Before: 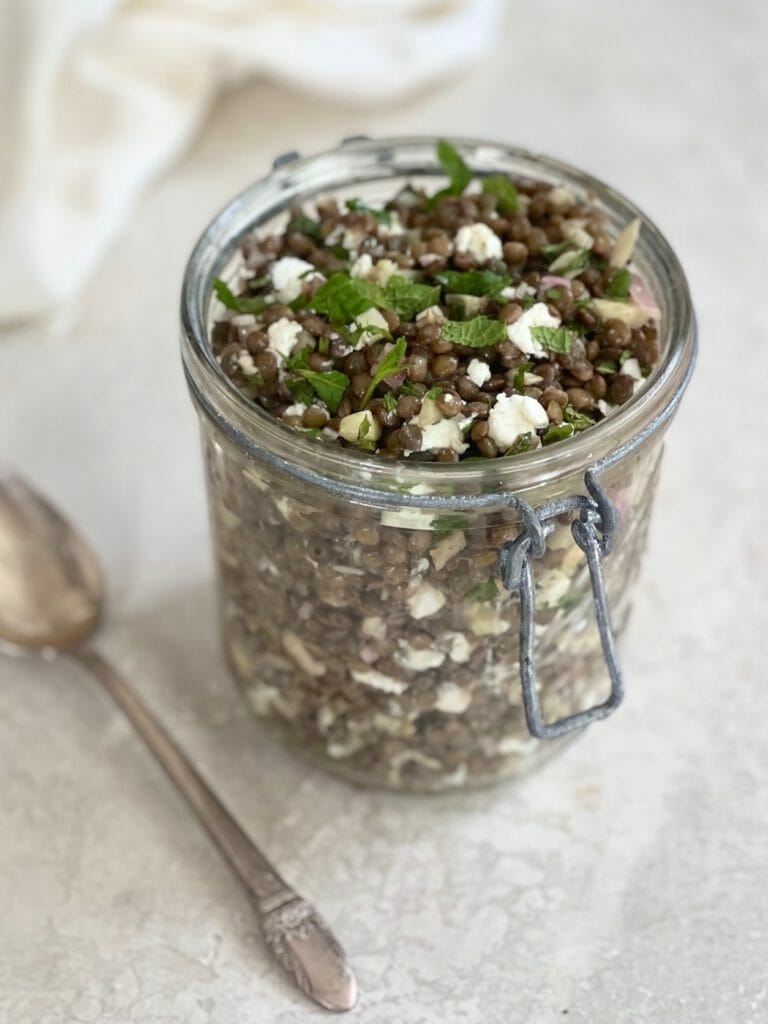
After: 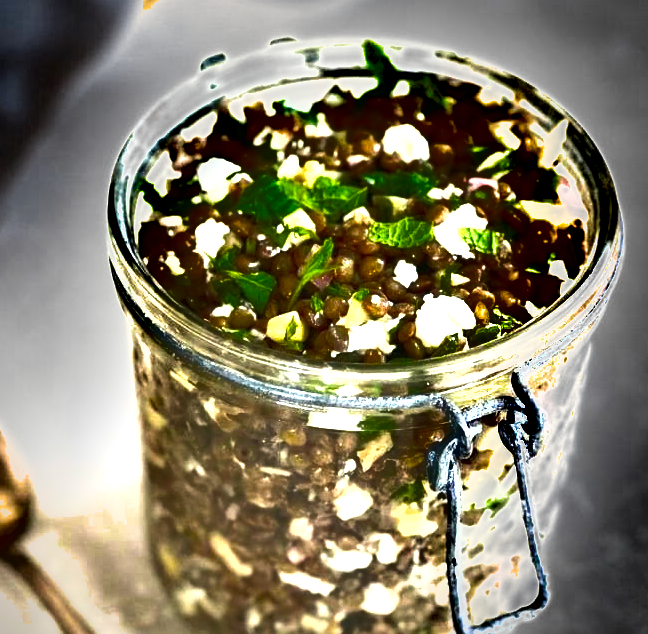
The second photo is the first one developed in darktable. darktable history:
contrast brightness saturation: brightness -0.024, saturation 0.348
levels: levels [0, 0.43, 0.859]
color balance rgb: shadows lift › chroma 1.001%, shadows lift › hue 241.41°, perceptual saturation grading › global saturation 31.234%, perceptual brilliance grading › highlights 74.565%, perceptual brilliance grading › shadows -29.894%, contrast -29.552%
shadows and highlights: low approximation 0.01, soften with gaussian
crop and rotate: left 9.633%, top 9.684%, right 5.894%, bottom 28.317%
vignetting: fall-off radius 59.95%, saturation -0.032, automatic ratio true, unbound false
